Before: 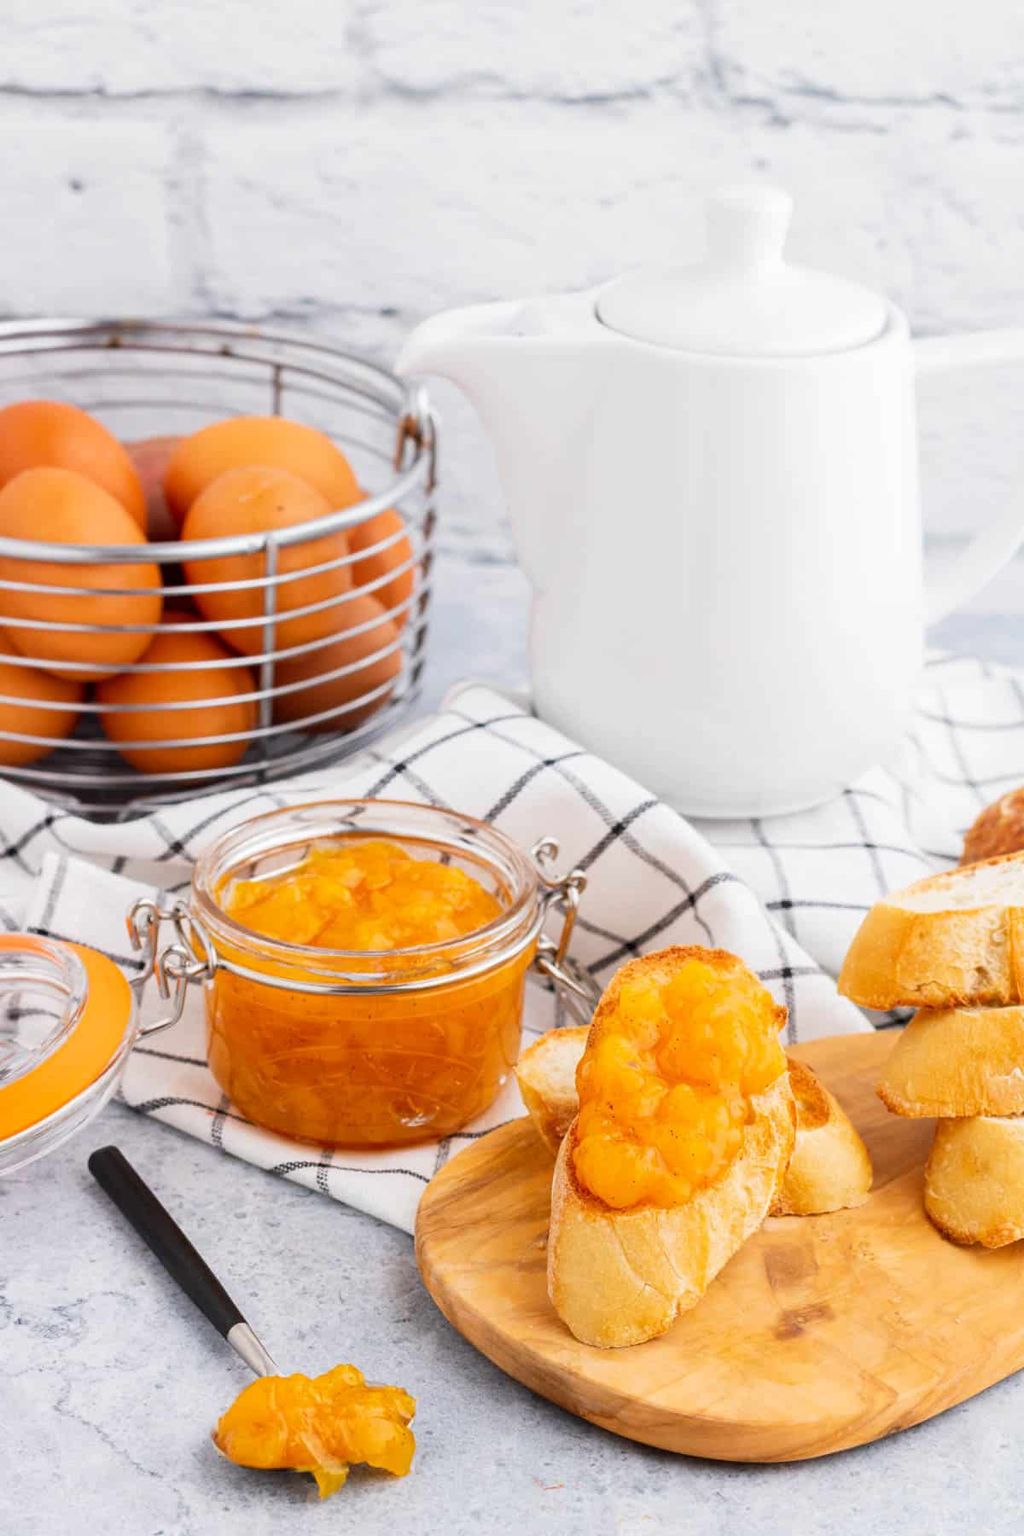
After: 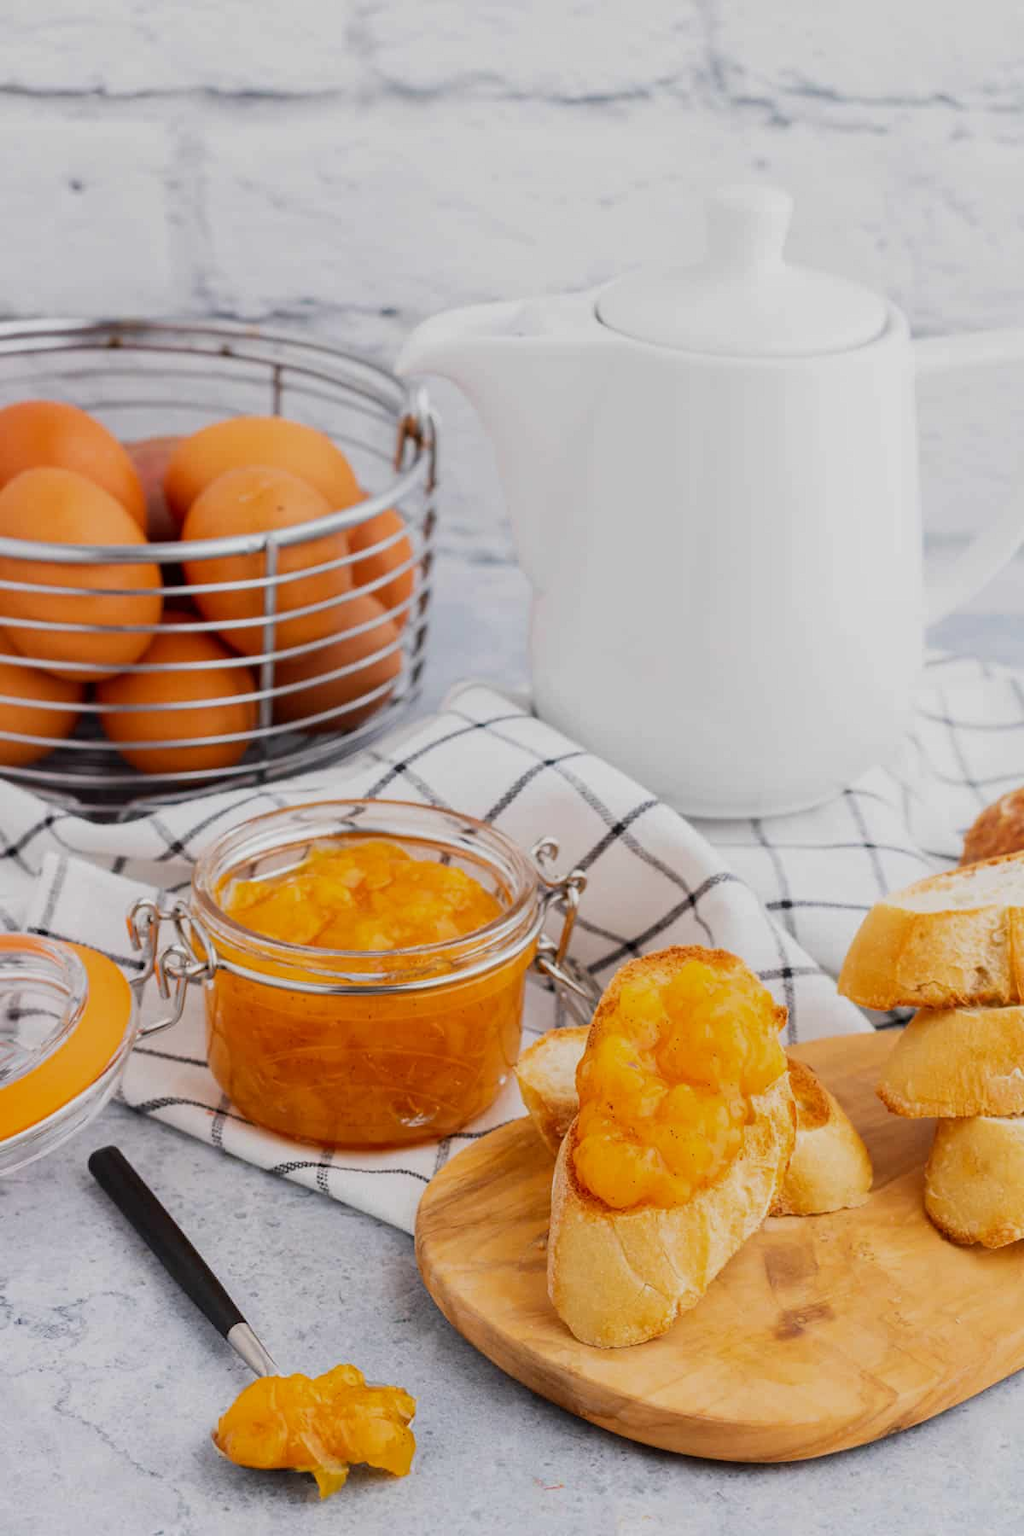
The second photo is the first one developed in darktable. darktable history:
exposure: exposure -0.487 EV, compensate highlight preservation false
